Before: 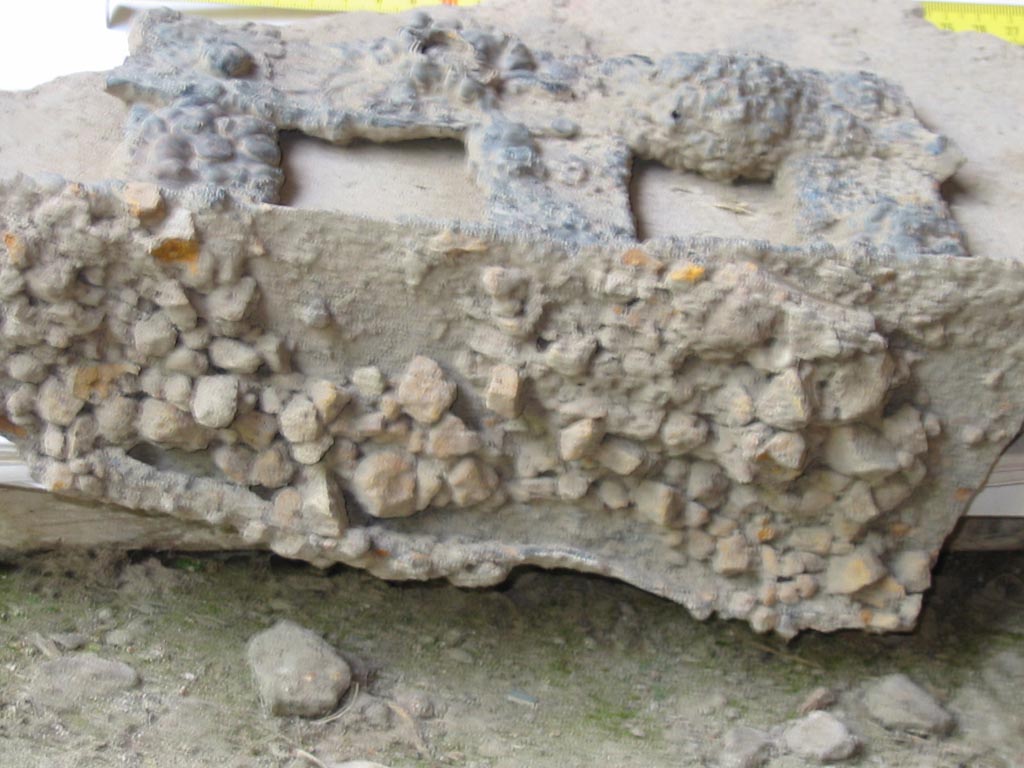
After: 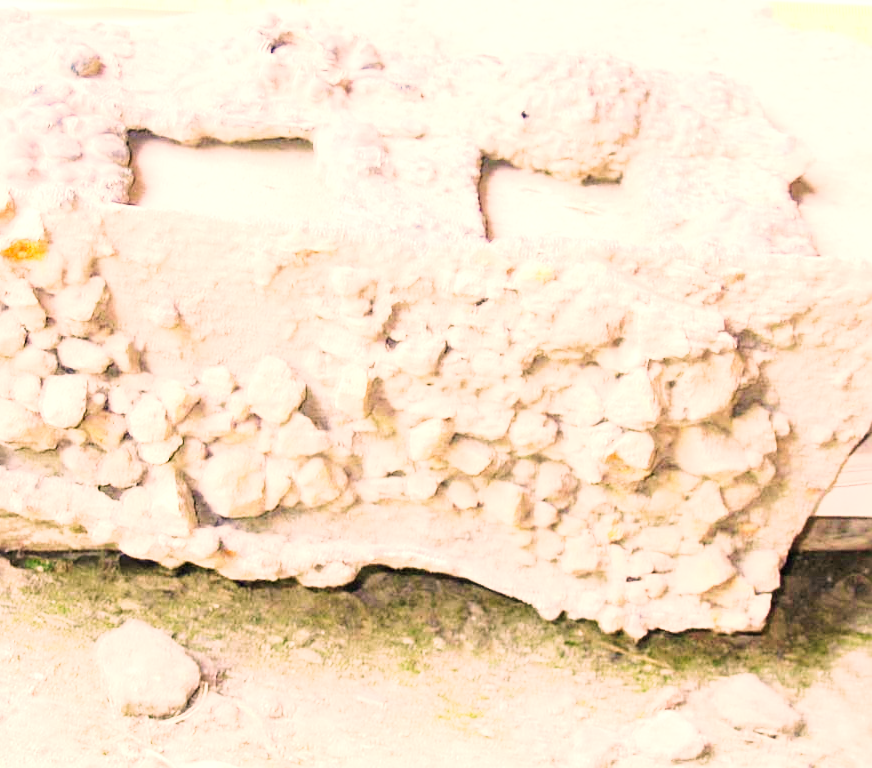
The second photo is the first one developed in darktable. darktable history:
exposure: black level correction 0.001, exposure 1.12 EV, compensate highlight preservation false
color correction: highlights a* 11.93, highlights b* 11.94
crop and rotate: left 14.804%
velvia: on, module defaults
sharpen: on, module defaults
tone curve: curves: ch0 [(0, 0) (0.003, 0.003) (0.011, 0.012) (0.025, 0.027) (0.044, 0.048) (0.069, 0.074) (0.1, 0.117) (0.136, 0.177) (0.177, 0.246) (0.224, 0.324) (0.277, 0.422) (0.335, 0.531) (0.399, 0.633) (0.468, 0.733) (0.543, 0.824) (0.623, 0.895) (0.709, 0.938) (0.801, 0.961) (0.898, 0.98) (1, 1)], preserve colors none
